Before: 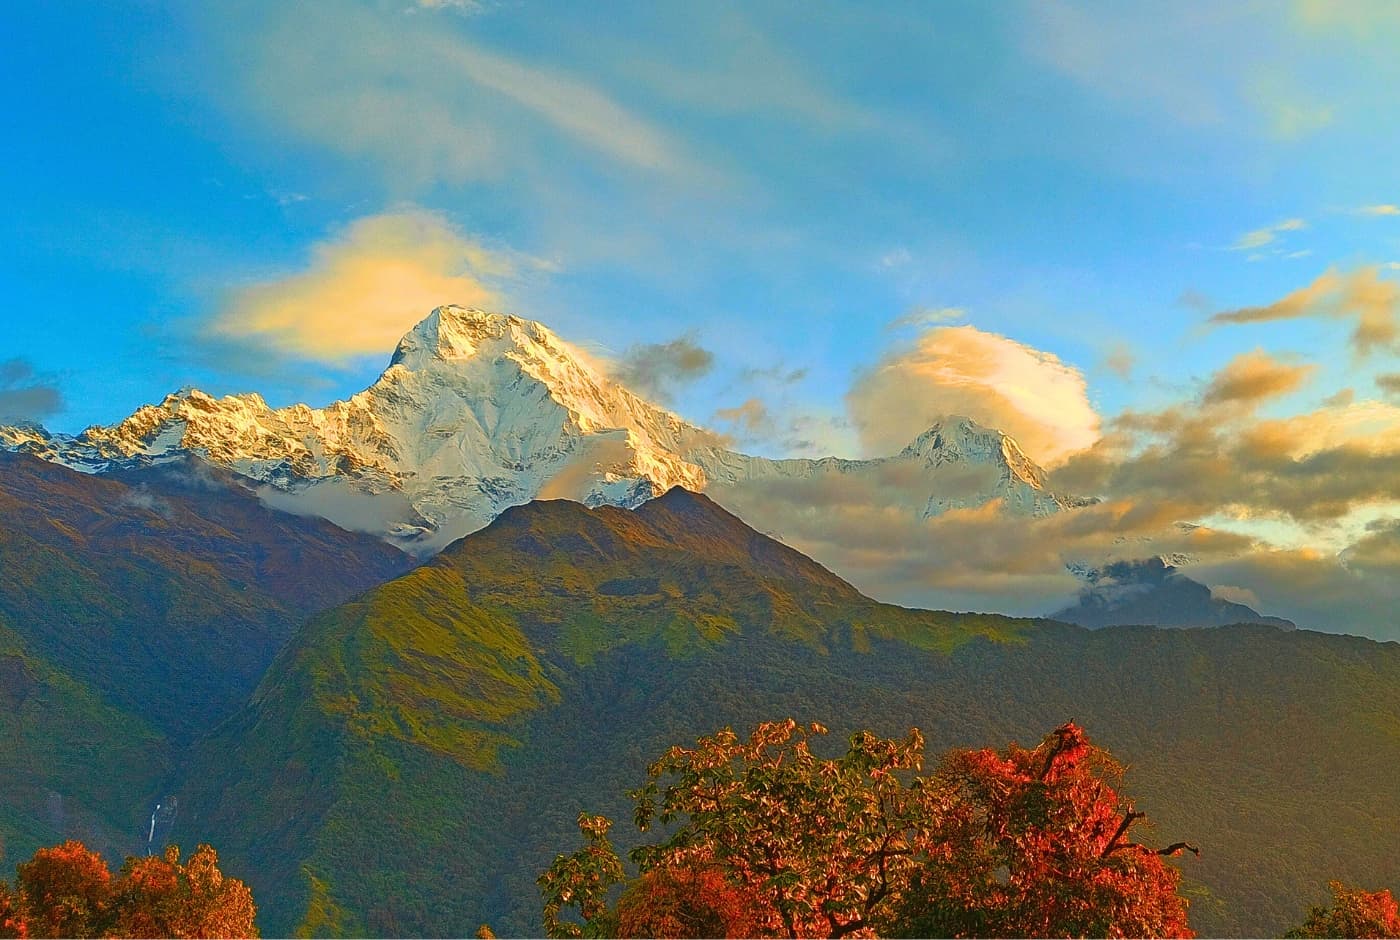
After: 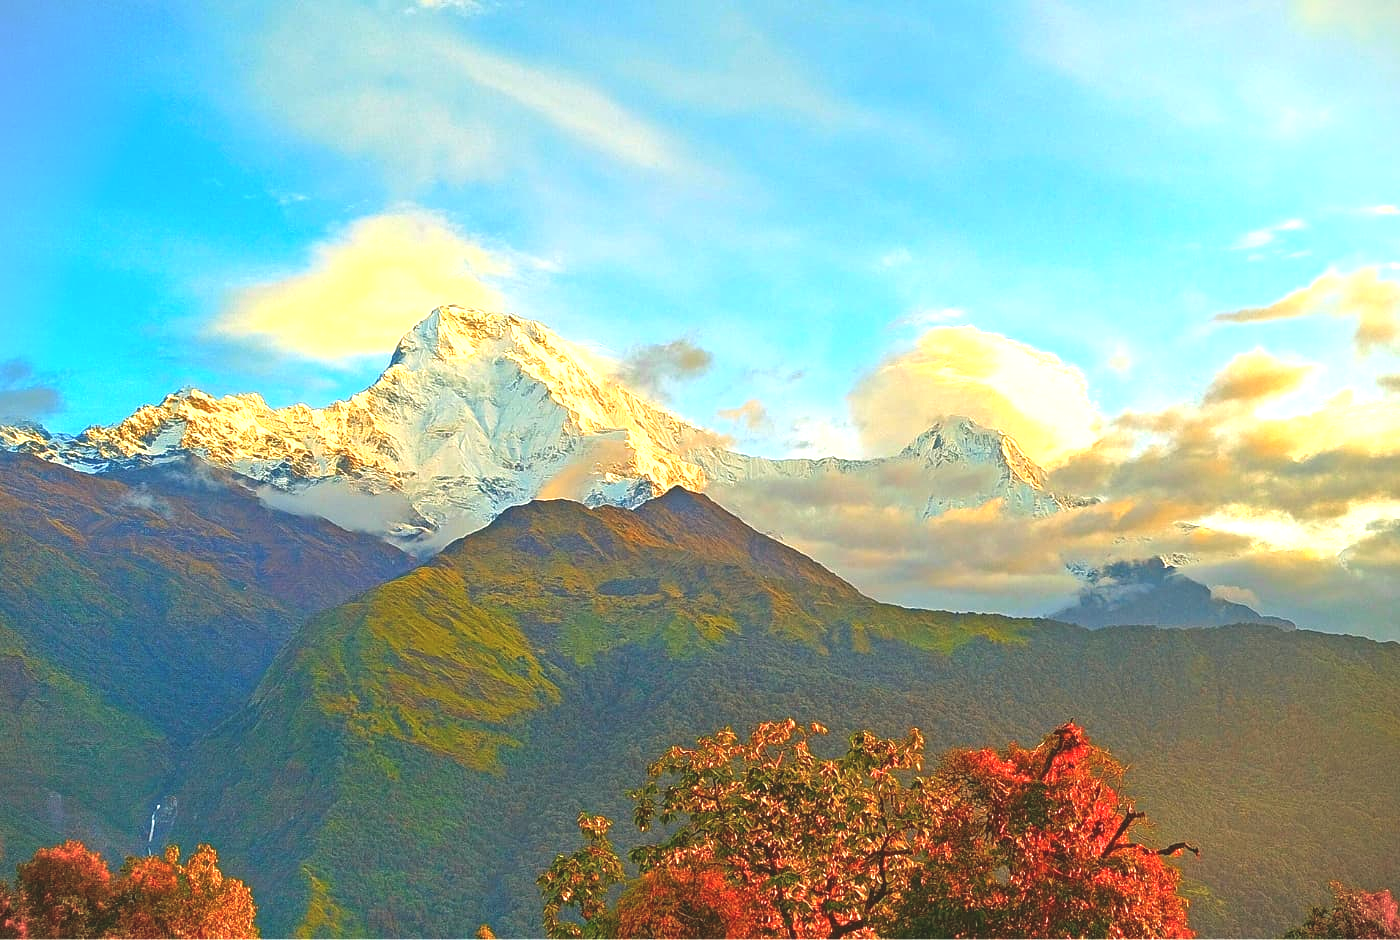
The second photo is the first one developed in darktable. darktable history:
vignetting: fall-off start 92.6%, brightness -0.52, saturation -0.51, center (-0.012, 0)
exposure: black level correction -0.005, exposure 1.002 EV, compensate highlight preservation false
